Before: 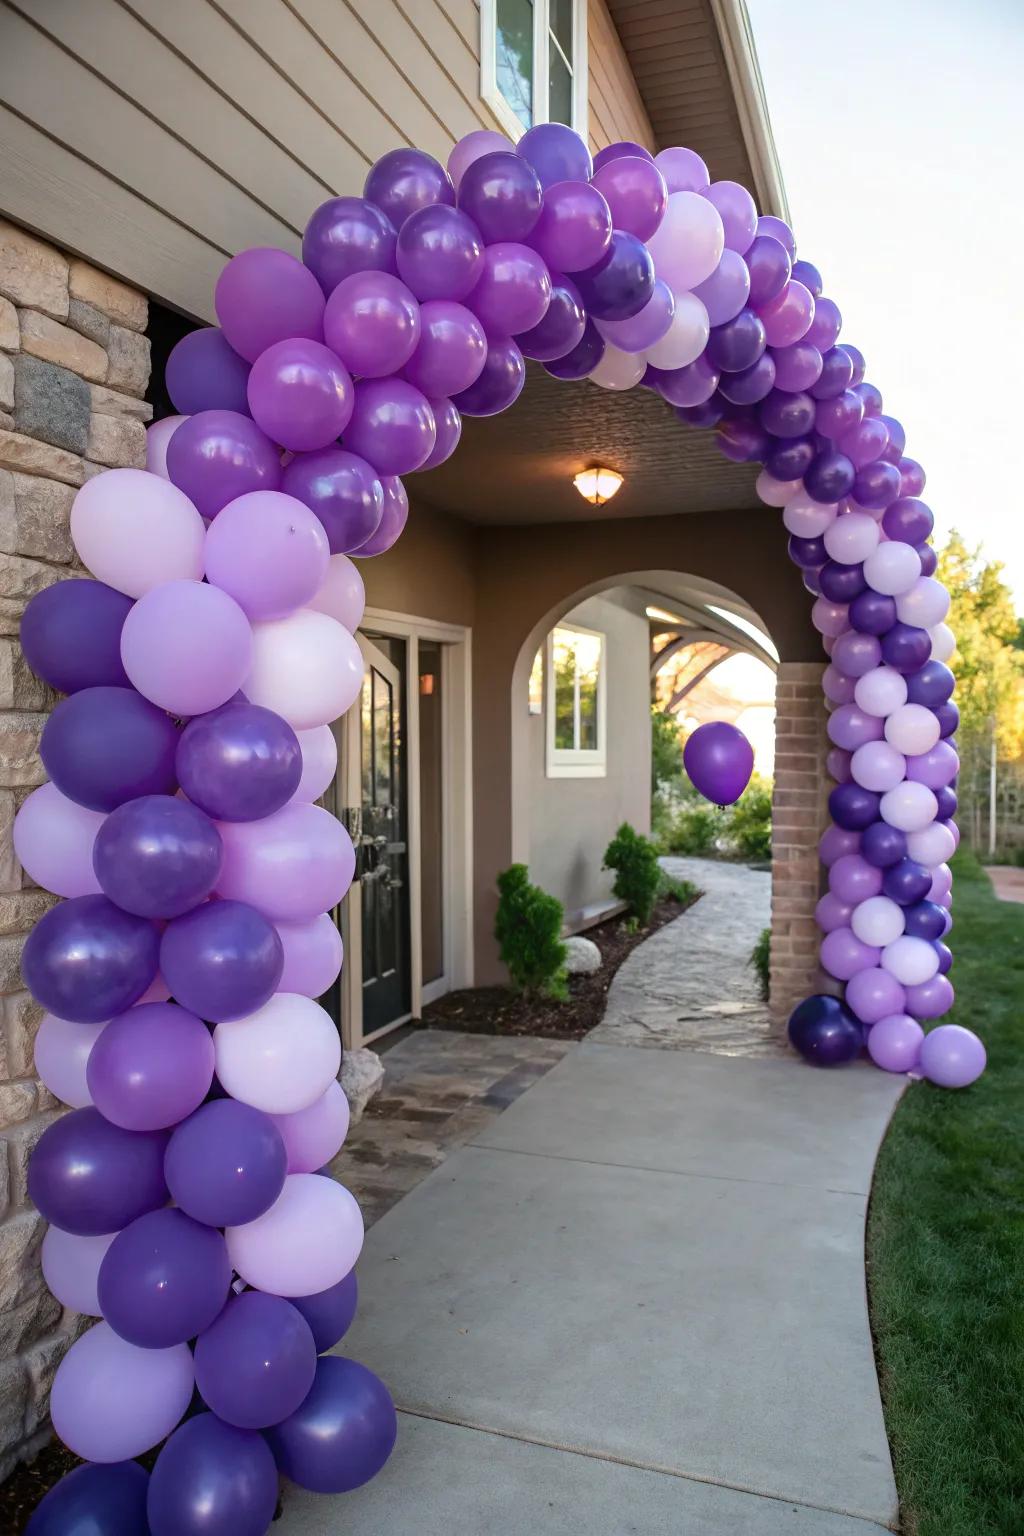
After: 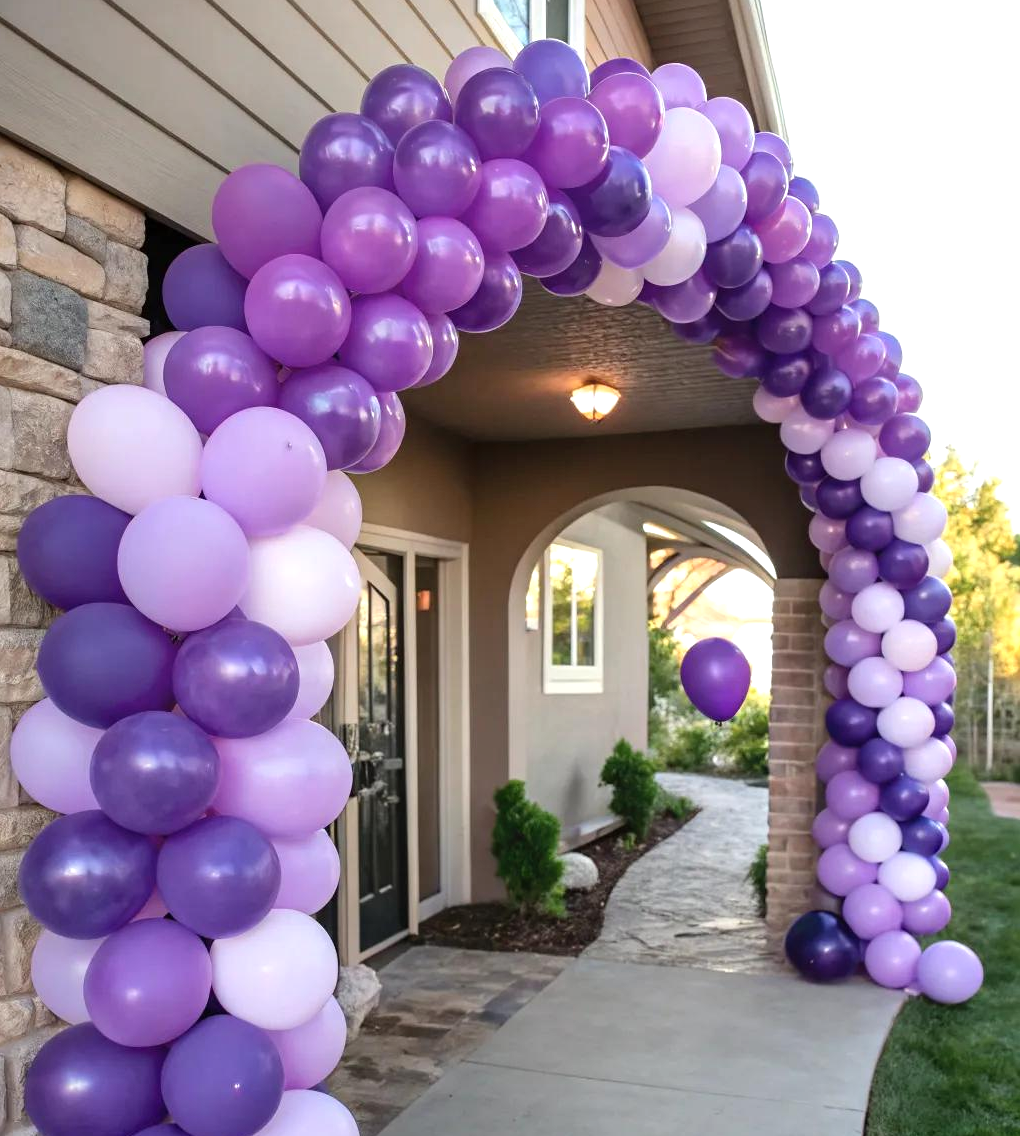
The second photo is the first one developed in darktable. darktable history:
crop: left 0.343%, top 5.481%, bottom 19.842%
shadows and highlights: radius 113.49, shadows 51.02, white point adjustment 9, highlights -3.24, soften with gaussian
